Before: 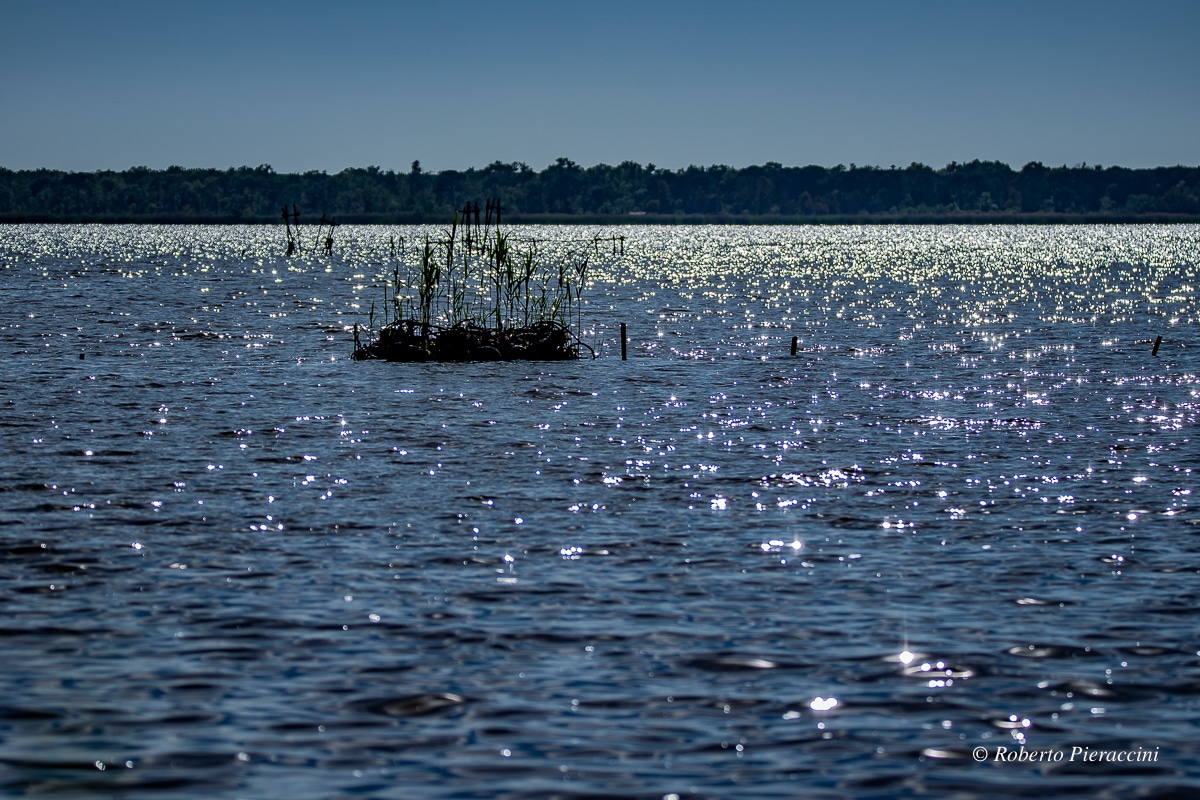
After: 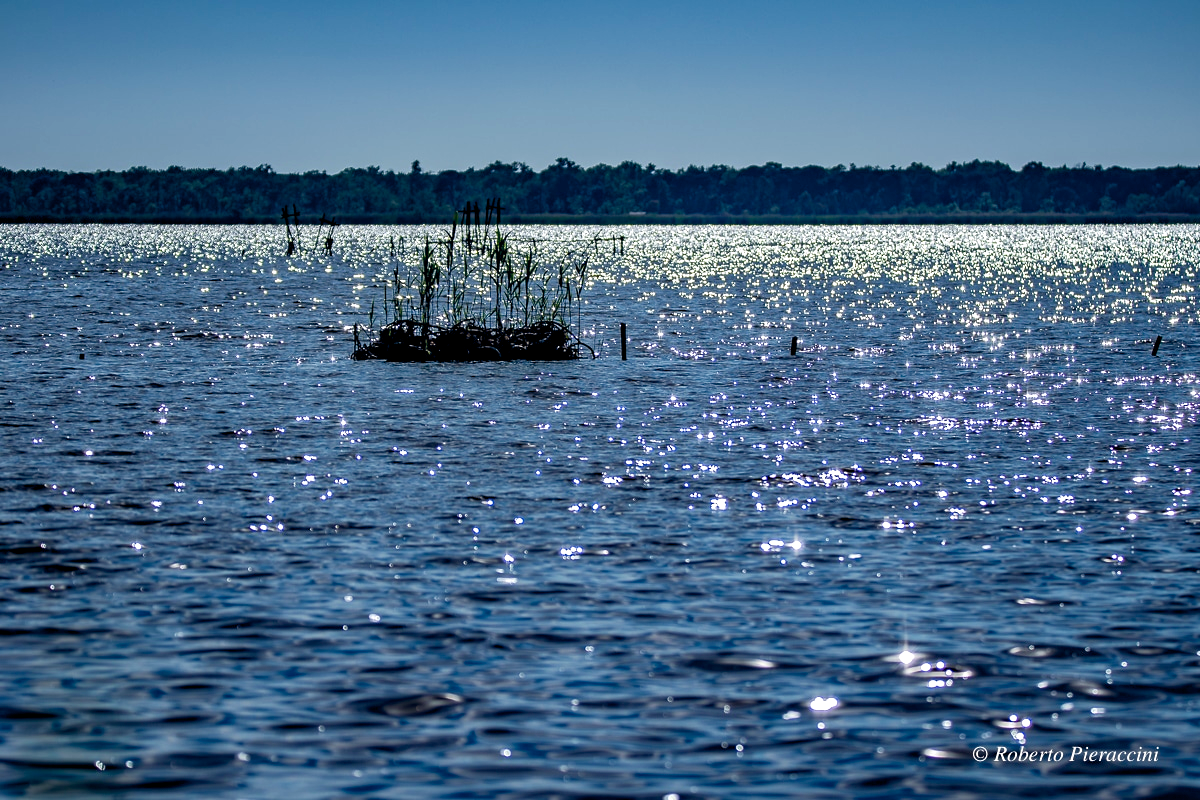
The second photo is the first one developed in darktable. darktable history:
exposure: black level correction 0.001, exposure 0.5 EV, compensate highlight preservation false
color balance rgb: global offset › chroma 0.094%, global offset › hue 253.01°, perceptual saturation grading › global saturation 20%, perceptual saturation grading › highlights -24.828%, perceptual saturation grading › shadows 25.447%
